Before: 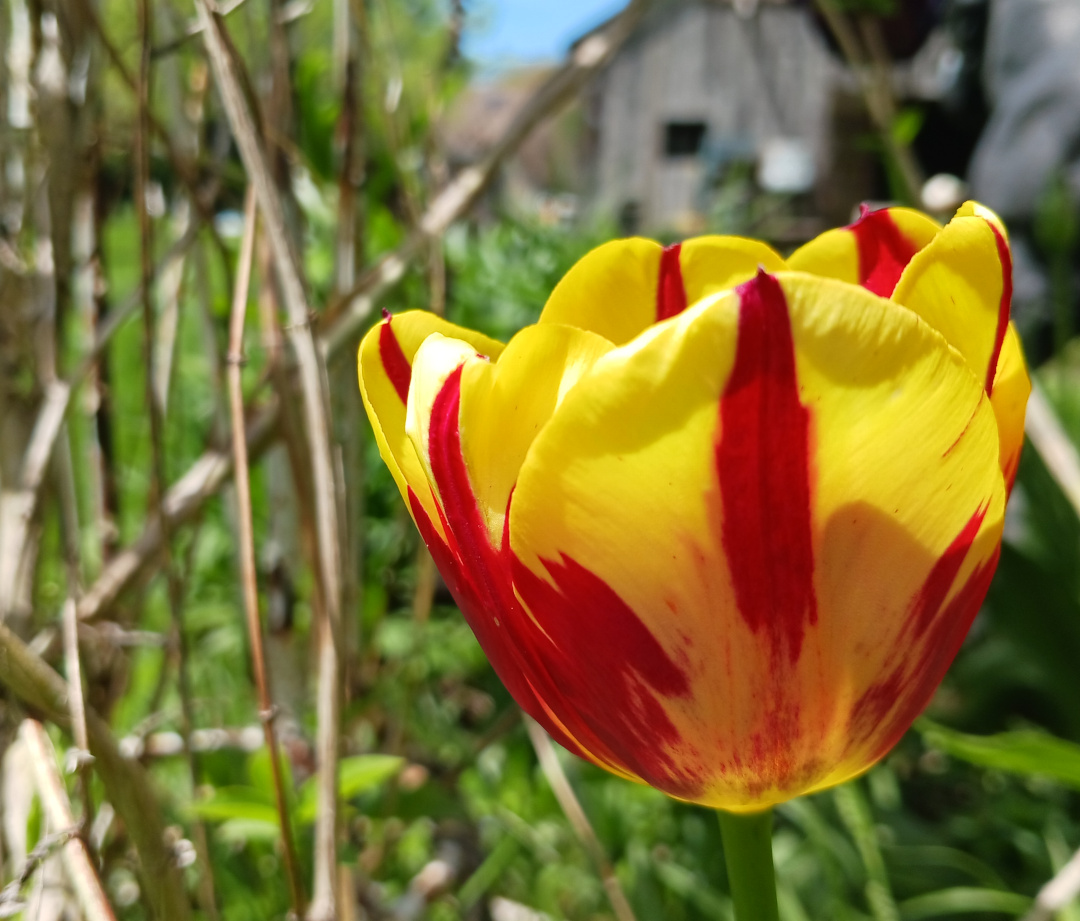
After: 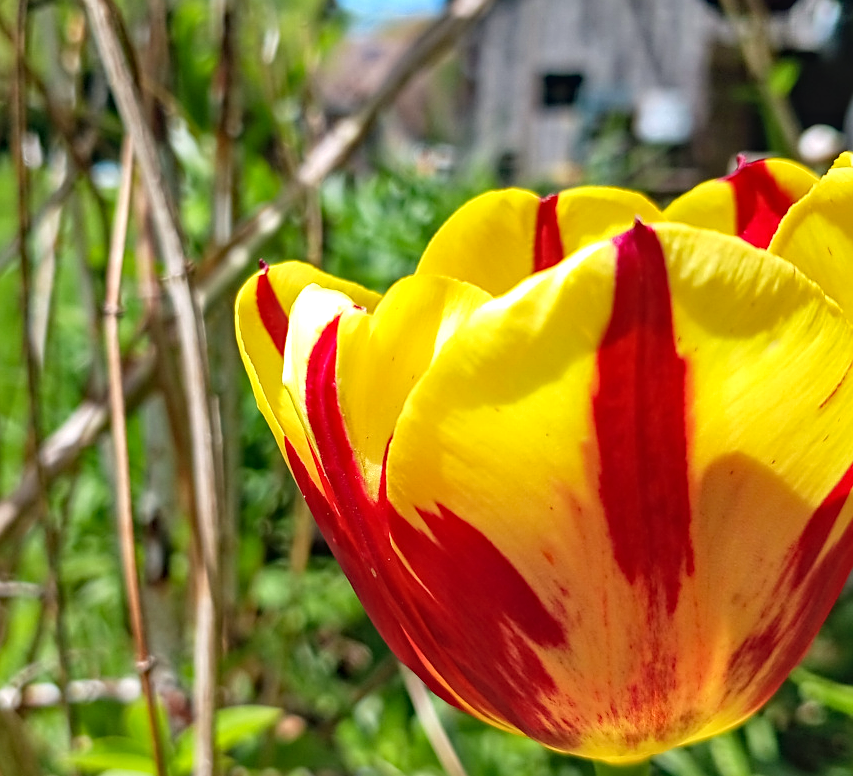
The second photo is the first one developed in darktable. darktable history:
crop: left 11.415%, top 5.358%, right 9.595%, bottom 10.335%
sharpen: on, module defaults
haze removal: strength 0.279, distance 0.251, compatibility mode true, adaptive false
tone equalizer: edges refinement/feathering 500, mask exposure compensation -1.57 EV, preserve details no
contrast brightness saturation: contrast 0.04, saturation 0.067
shadows and highlights: radius 112.3, shadows 50.88, white point adjustment 9.13, highlights -4.41, soften with gaussian
local contrast: detail 109%
